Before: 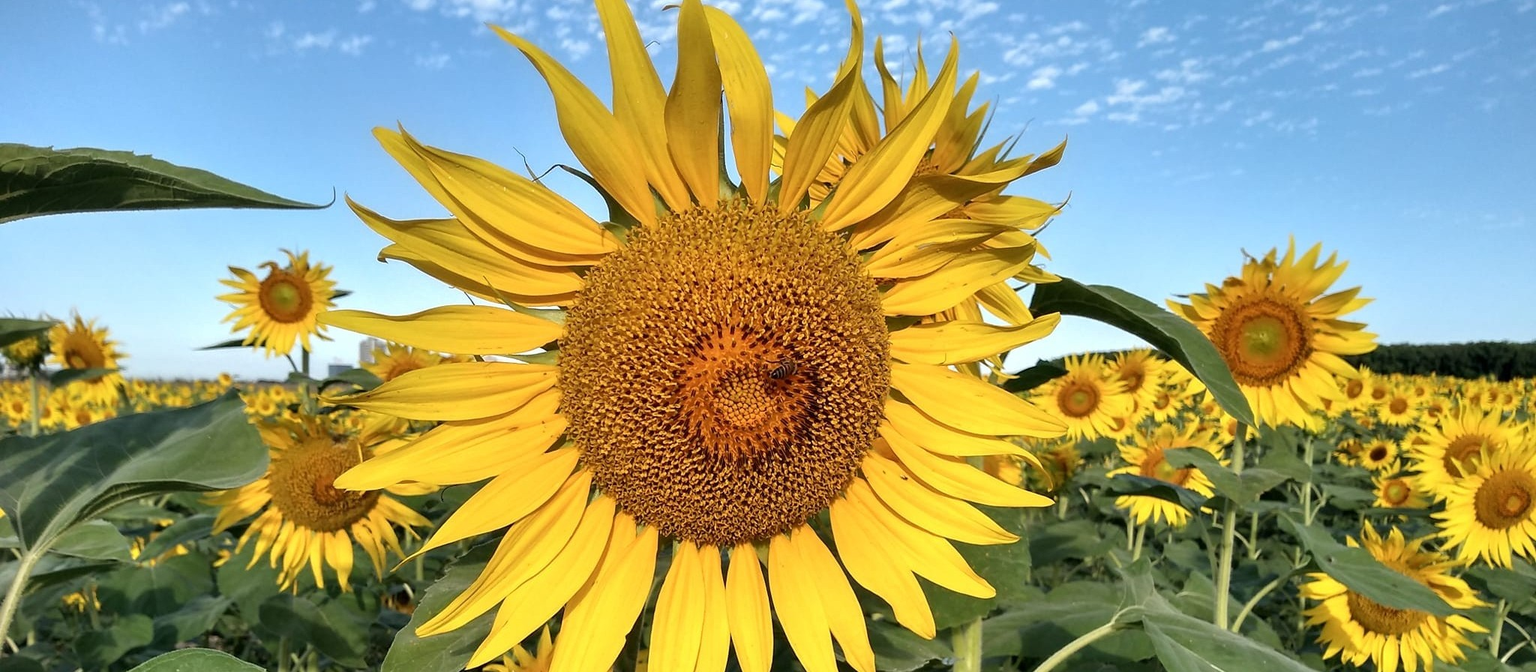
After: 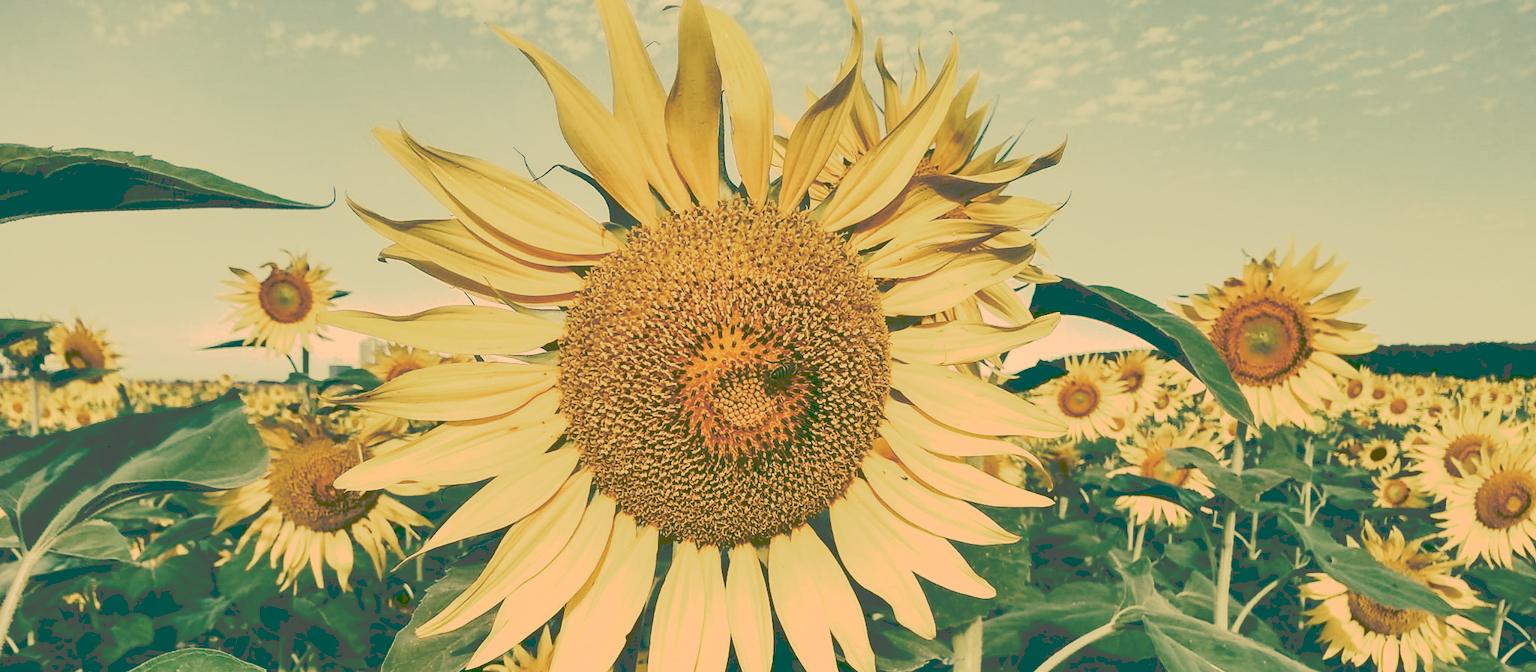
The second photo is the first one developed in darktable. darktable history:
tone curve: curves: ch0 [(0, 0) (0.003, 0.309) (0.011, 0.309) (0.025, 0.309) (0.044, 0.309) (0.069, 0.306) (0.1, 0.306) (0.136, 0.308) (0.177, 0.31) (0.224, 0.311) (0.277, 0.333) (0.335, 0.381) (0.399, 0.467) (0.468, 0.572) (0.543, 0.672) (0.623, 0.744) (0.709, 0.795) (0.801, 0.819) (0.898, 0.845) (1, 1)], preserve colors none
color look up table: target L [93.11, 87.74, 89.46, 77.92, 78.09, 62.79, 65.22, 55.36, 52.11, 48.43, 42.34, 23.58, 20.46, 203.09, 83.82, 73.54, 76.16, 66.55, 61.81, 67.96, 55.91, 49.31, 38.18, 31.65, 34.18, 15.4, 20.35, 97.17, 91.42, 79.5, 87.54, 72.39, 62.44, 64.45, 57.13, 77.18, 49.86, 34.83, 36.61, 29.98, 20.53, 24.89, 12.61, 65.34, 62.07, 54, 48.05, 40.25, 23.8], target a [12.39, 10.24, 7.982, -30.99, -38.35, -38.34, -10.84, -18.5, -26.3, -36.79, -11.2, -69.57, -62.68, 0, 20.05, 31.25, 38.45, 40.34, 16.28, 46.62, 6.306, 25.53, 1.848, -2.144, 14.18, -49.46, -62.47, 13.7, 28.27, 9.417, 35.01, 20.71, 1.36, 1.815, 40.92, 27.74, 18.98, -0.65, 12.5, 4.344, -62.82, 3.03, -41.19, -19.67, -5.715, -13.65, -19.14, -6.979, -64.52], target b [68.51, 56.11, 65.48, 43.77, 48.16, 36.68, 31.11, 34.7, 20.76, 28.18, 22.12, 39.77, 34.38, -0.002, 53.32, 49.85, 43.02, 41.09, 29.62, 38.24, 34.81, 16.85, 10.46, 53.66, 58.01, 25.66, 34.19, 64.36, 59.2, 40.17, 53.45, 35.99, 25.09, 16.69, 17.77, 37.99, 8.851, -4.988, -15.79, -15.7, 34.49, -1.336, 20.82, 22.63, 20.68, 7.313, 12.09, 1.145, -1.802], num patches 49
